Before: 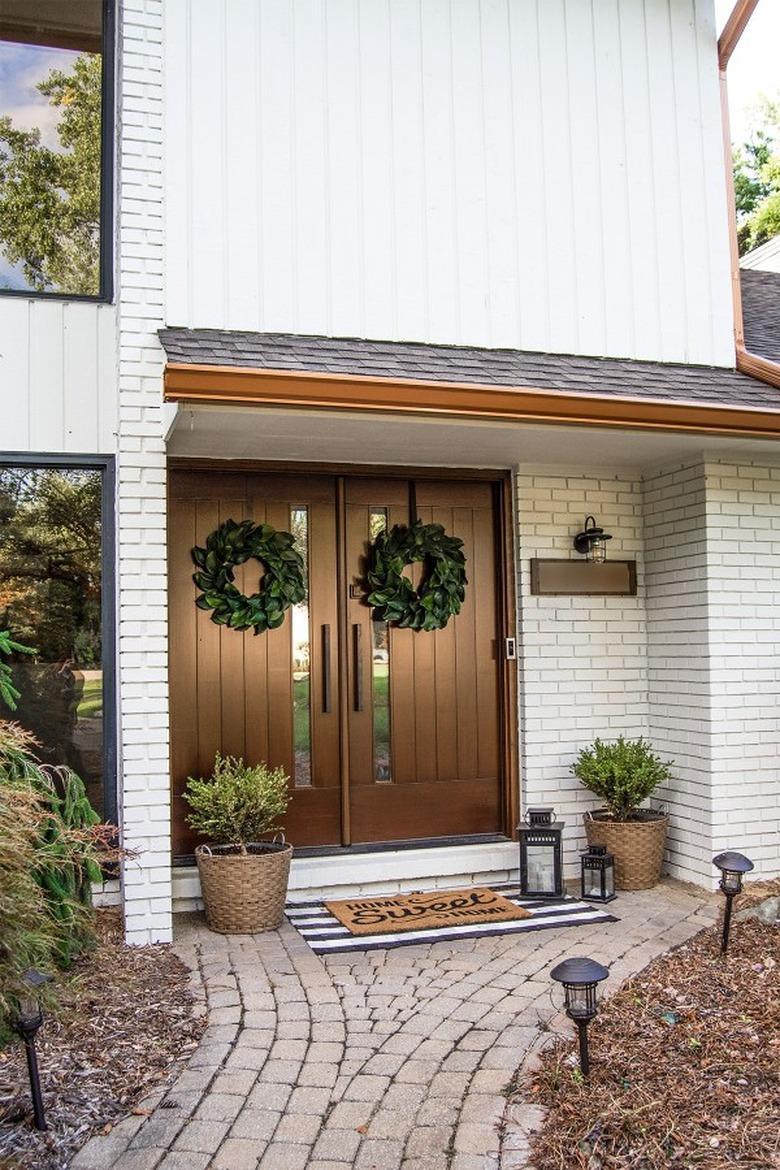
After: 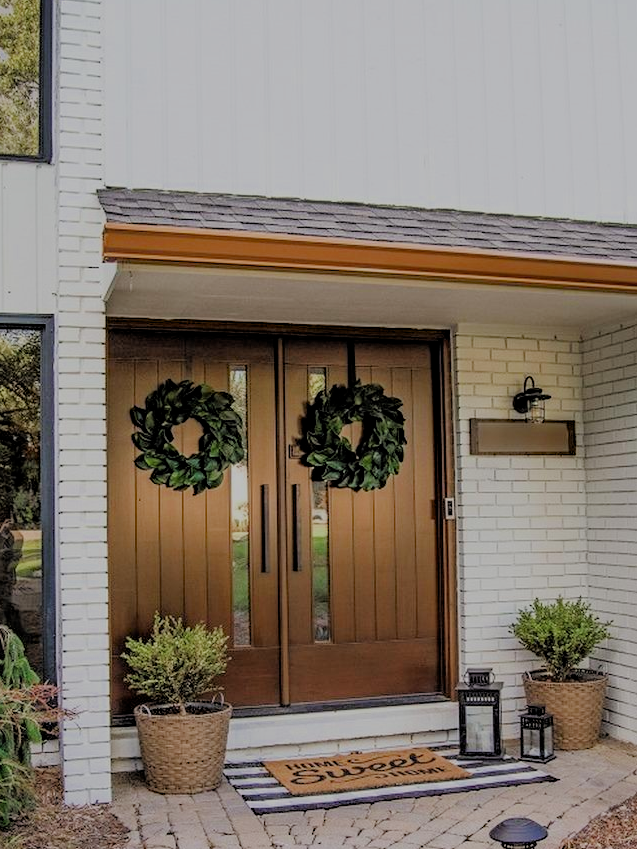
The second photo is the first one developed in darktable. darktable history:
filmic rgb: middle gray luminance 3.32%, black relative exposure -5.98 EV, white relative exposure 6.34 EV, dynamic range scaling 22.29%, target black luminance 0%, hardness 2.3, latitude 46.29%, contrast 0.777, highlights saturation mix 98.69%, shadows ↔ highlights balance 0.136%, iterations of high-quality reconstruction 0
crop: left 7.865%, top 11.967%, right 10.381%, bottom 15.464%
exposure: black level correction 0.001, compensate highlight preservation false
haze removal: strength 0.287, distance 0.25
